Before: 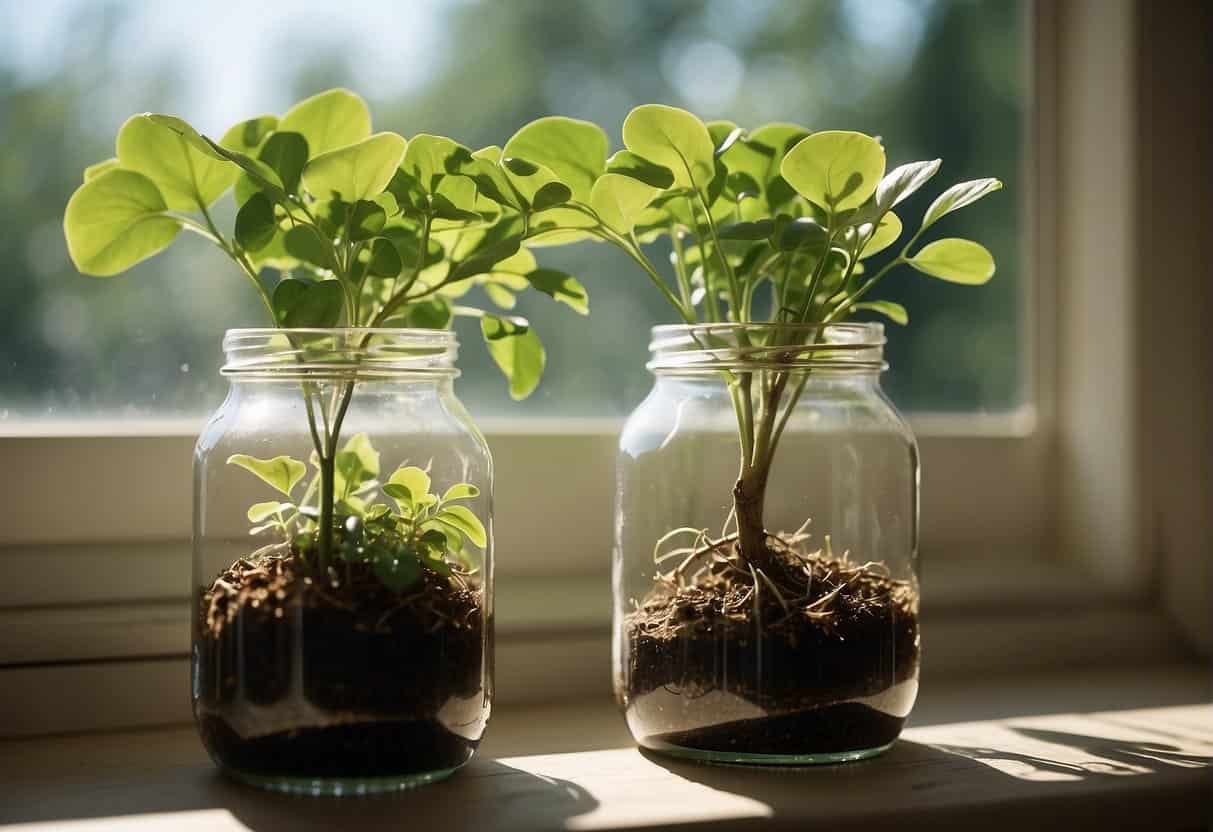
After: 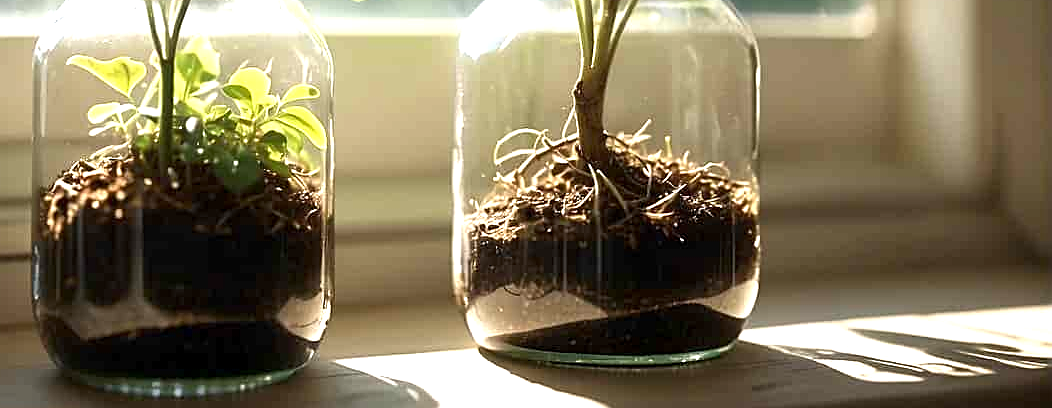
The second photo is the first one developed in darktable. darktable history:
color calibration: illuminant same as pipeline (D50), adaptation XYZ, x 0.345, y 0.359, temperature 5017.63 K
exposure: black level correction 0.001, exposure 1.05 EV, compensate exposure bias true, compensate highlight preservation false
crop and rotate: left 13.236%, top 48.027%, bottom 2.875%
sharpen: on, module defaults
